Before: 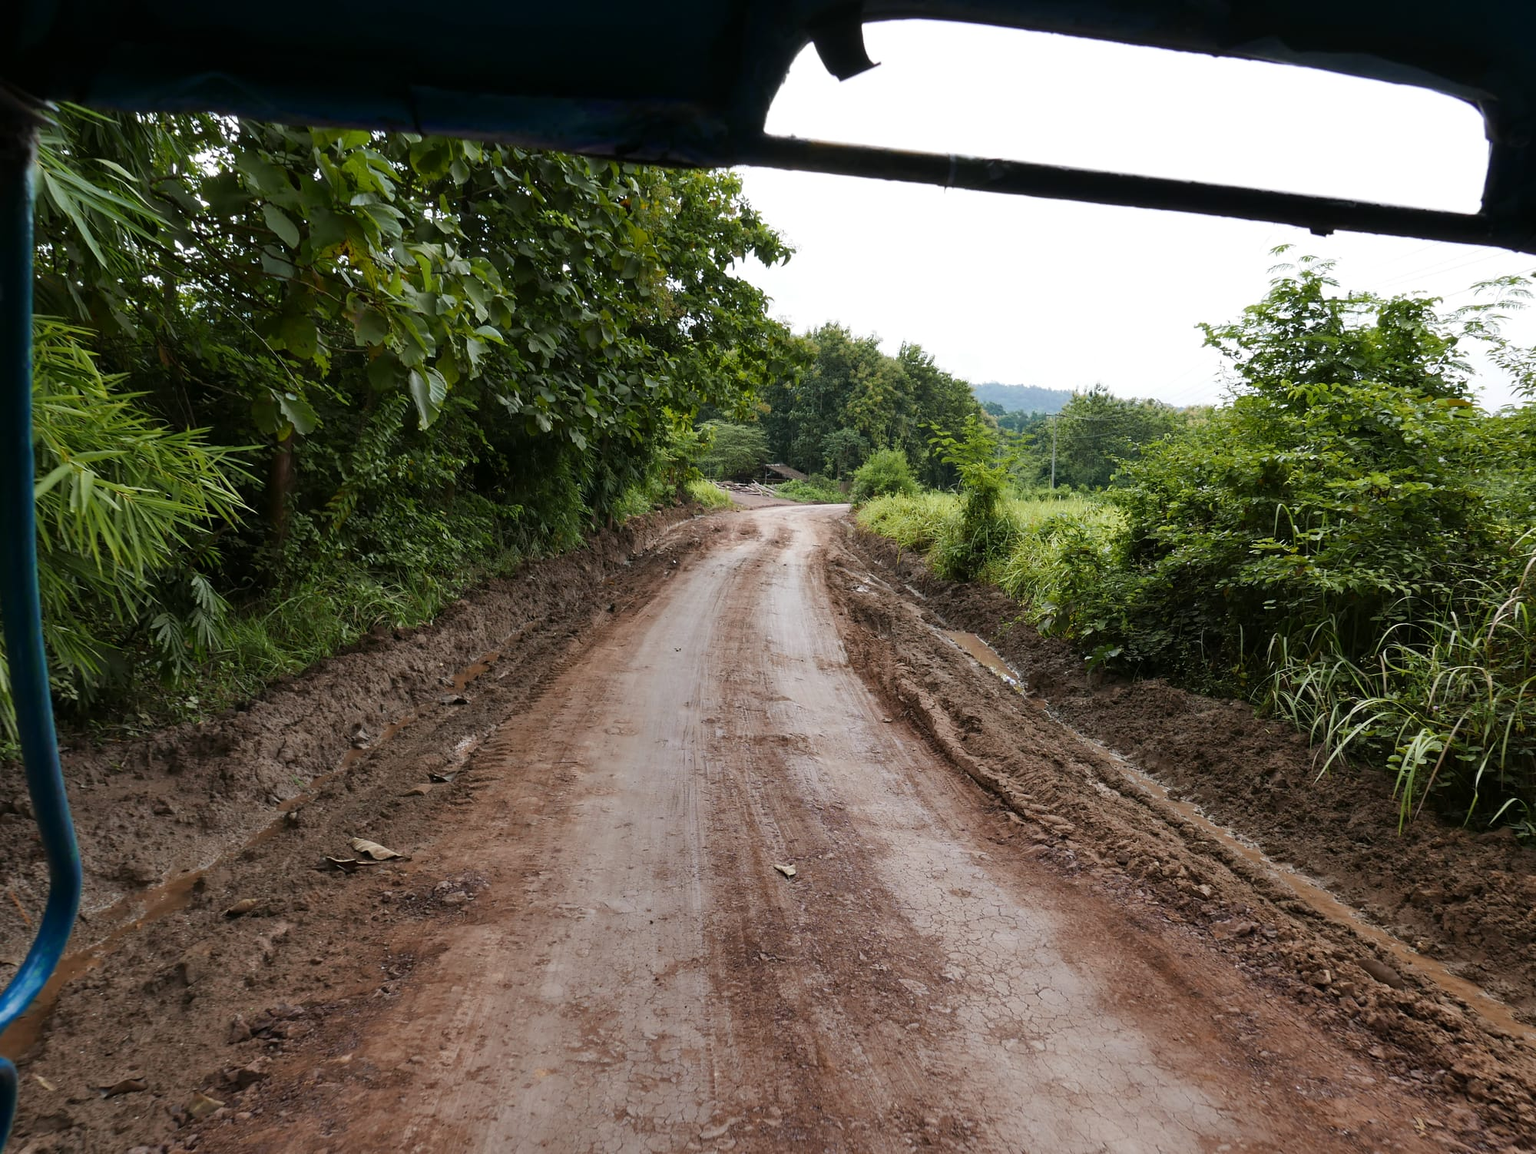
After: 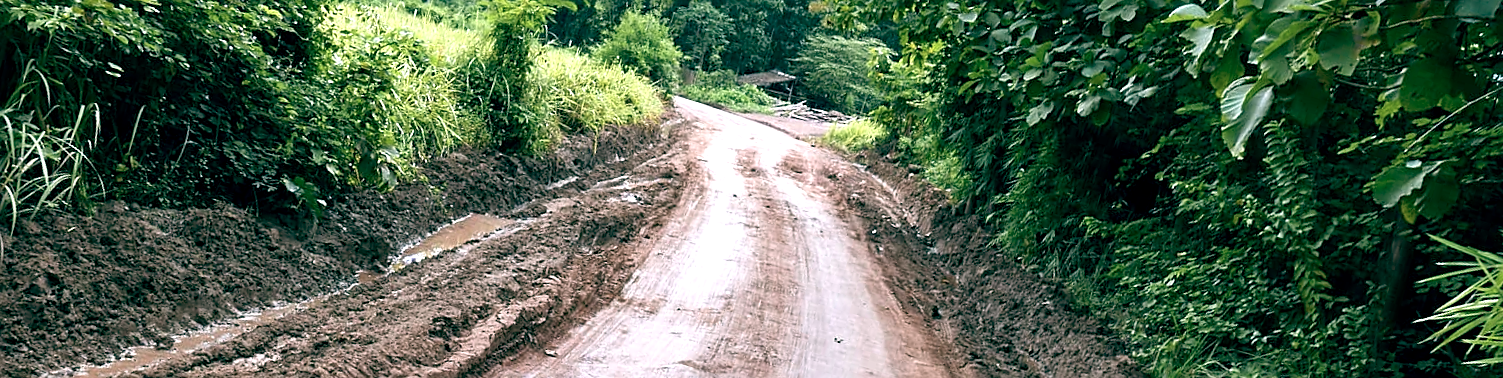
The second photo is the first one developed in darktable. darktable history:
color correction: highlights a* -2.24, highlights b* -18.1
crop and rotate: angle 16.12°, top 30.835%, bottom 35.653%
sharpen: on, module defaults
color balance: lift [1.005, 0.99, 1.007, 1.01], gamma [1, 0.979, 1.011, 1.021], gain [0.923, 1.098, 1.025, 0.902], input saturation 90.45%, contrast 7.73%, output saturation 105.91%
exposure: black level correction 0.008, exposure 0.979 EV, compensate highlight preservation false
tone equalizer: on, module defaults
